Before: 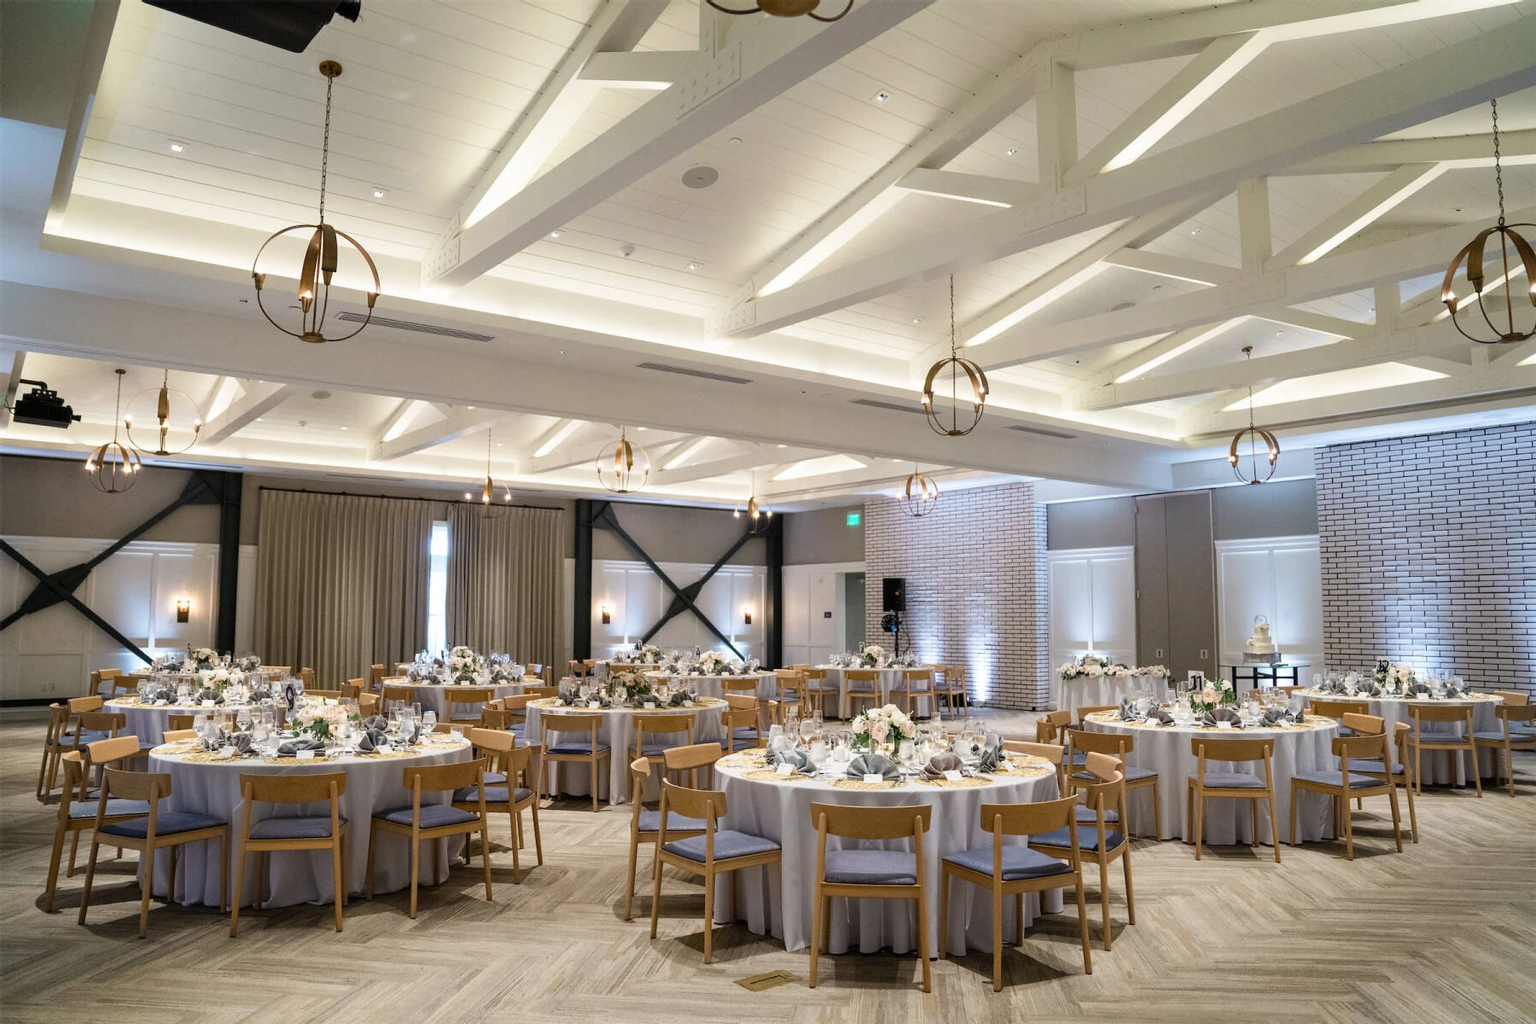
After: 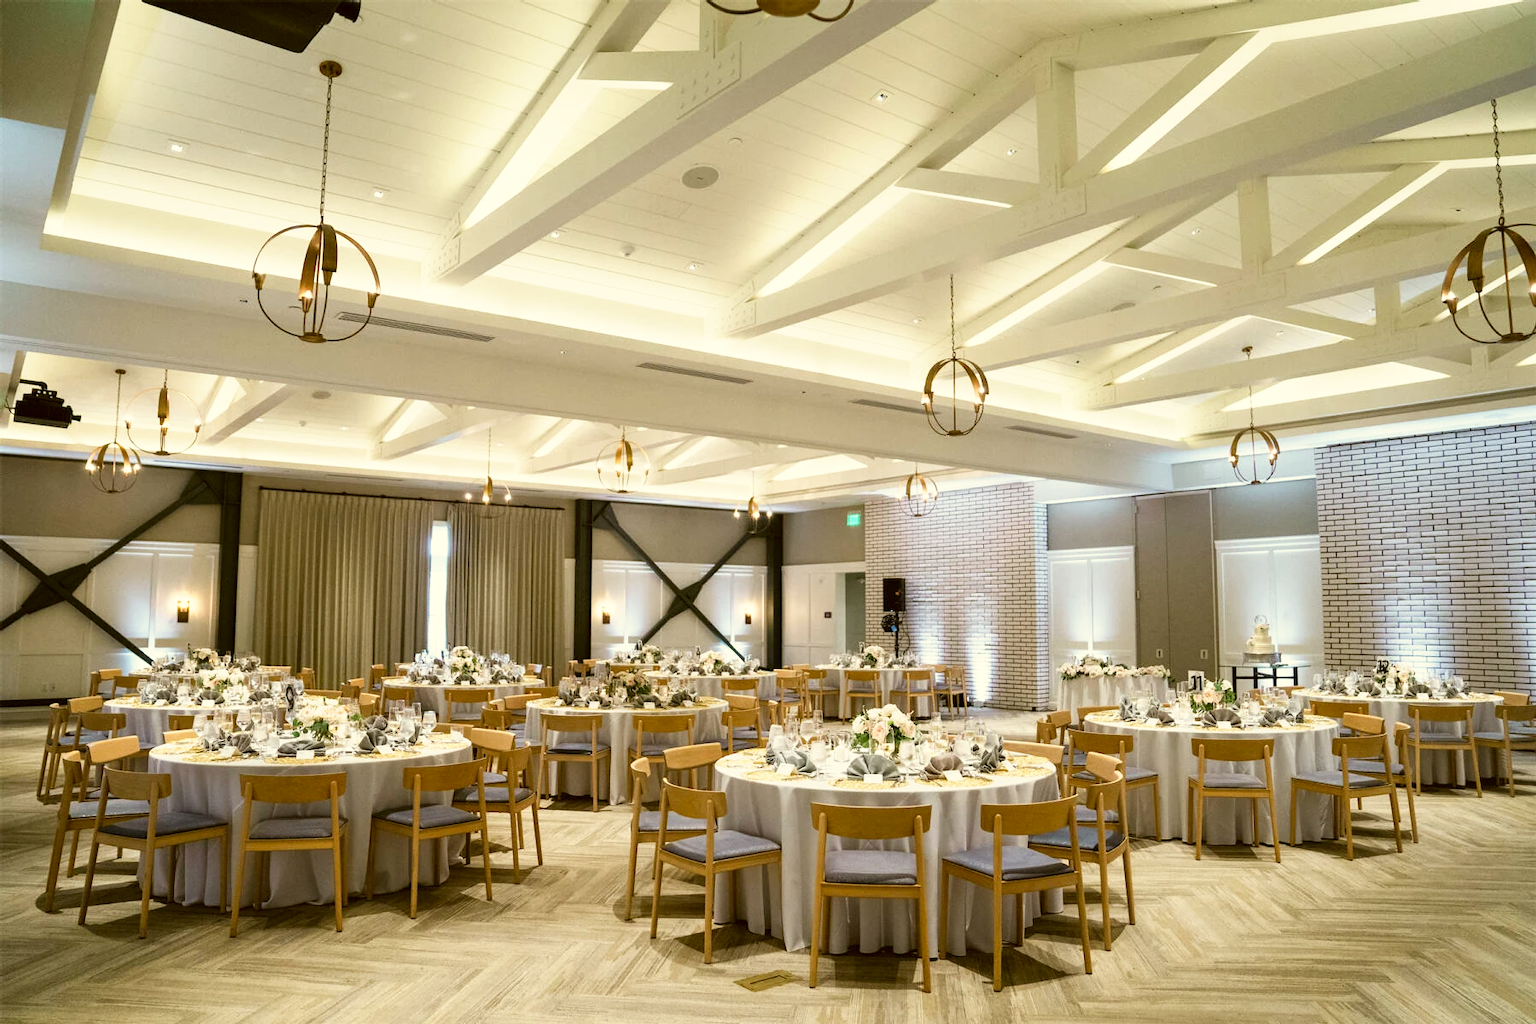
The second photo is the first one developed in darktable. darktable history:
base curve: curves: ch0 [(0, 0) (0.688, 0.865) (1, 1)], preserve colors none
color correction: highlights a* -1.6, highlights b* 10, shadows a* 0.871, shadows b* 19.05
